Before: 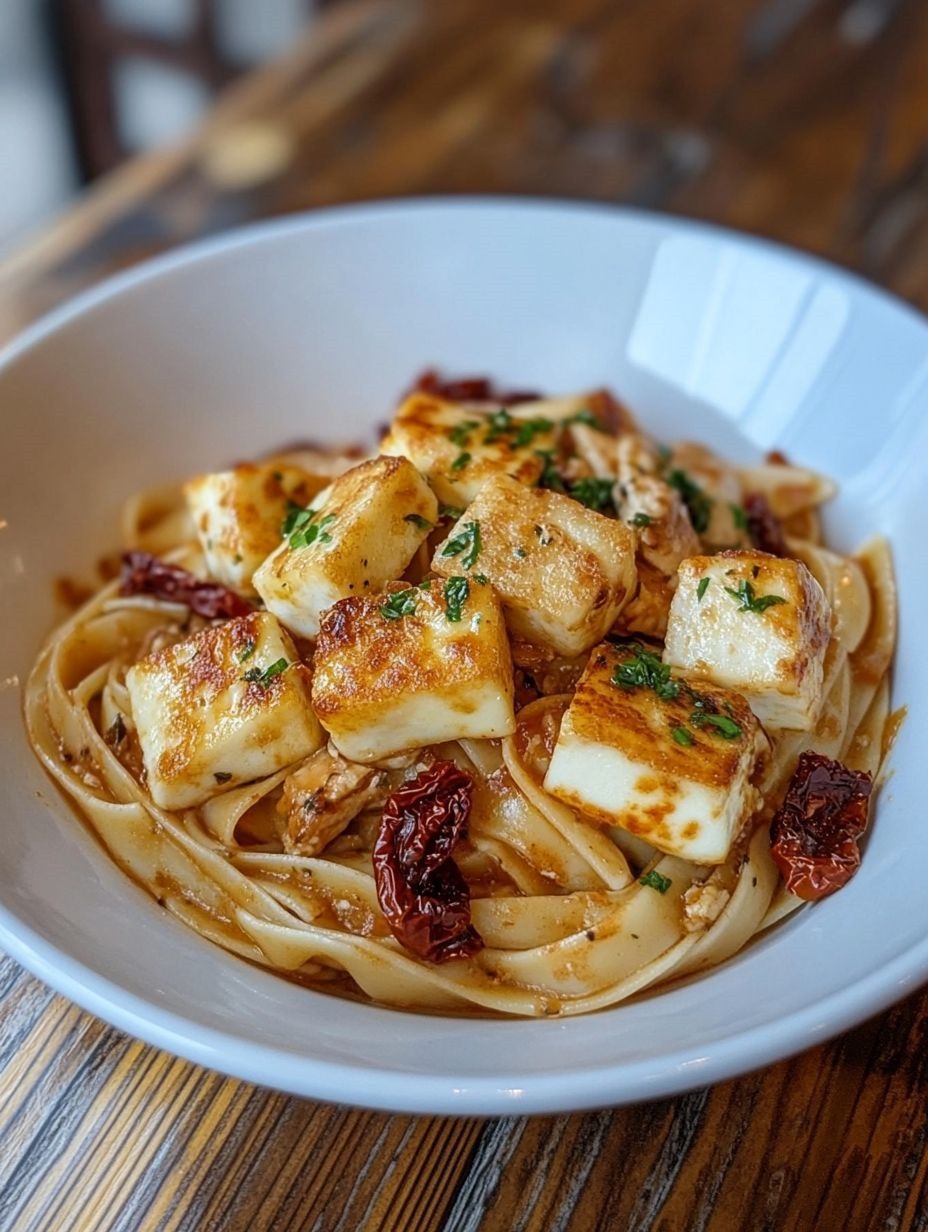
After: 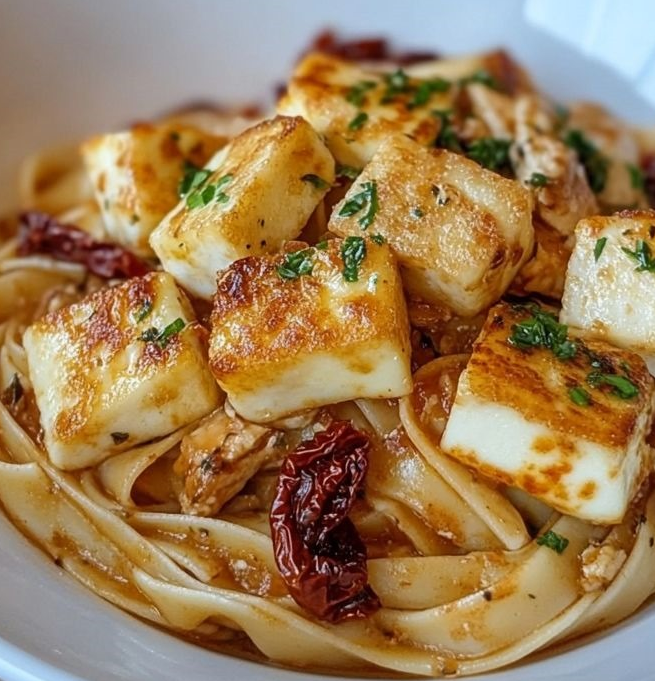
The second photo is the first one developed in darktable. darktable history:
crop: left 11.159%, top 27.616%, right 18.24%, bottom 17.078%
